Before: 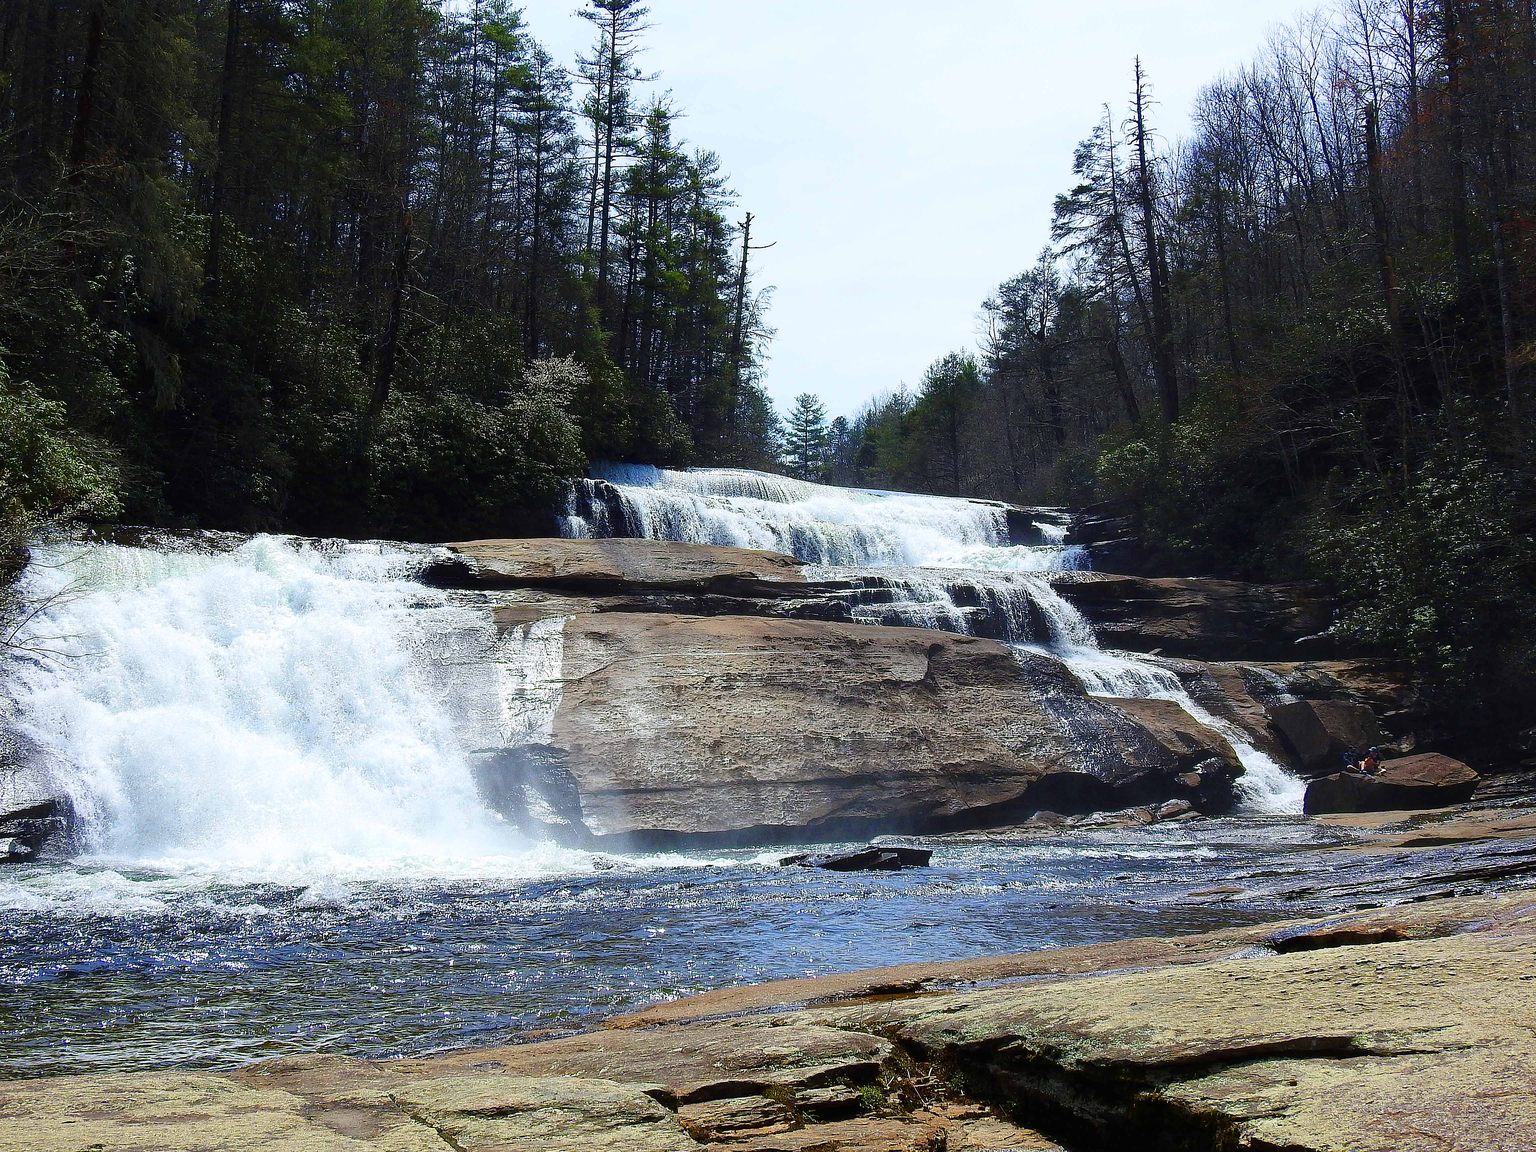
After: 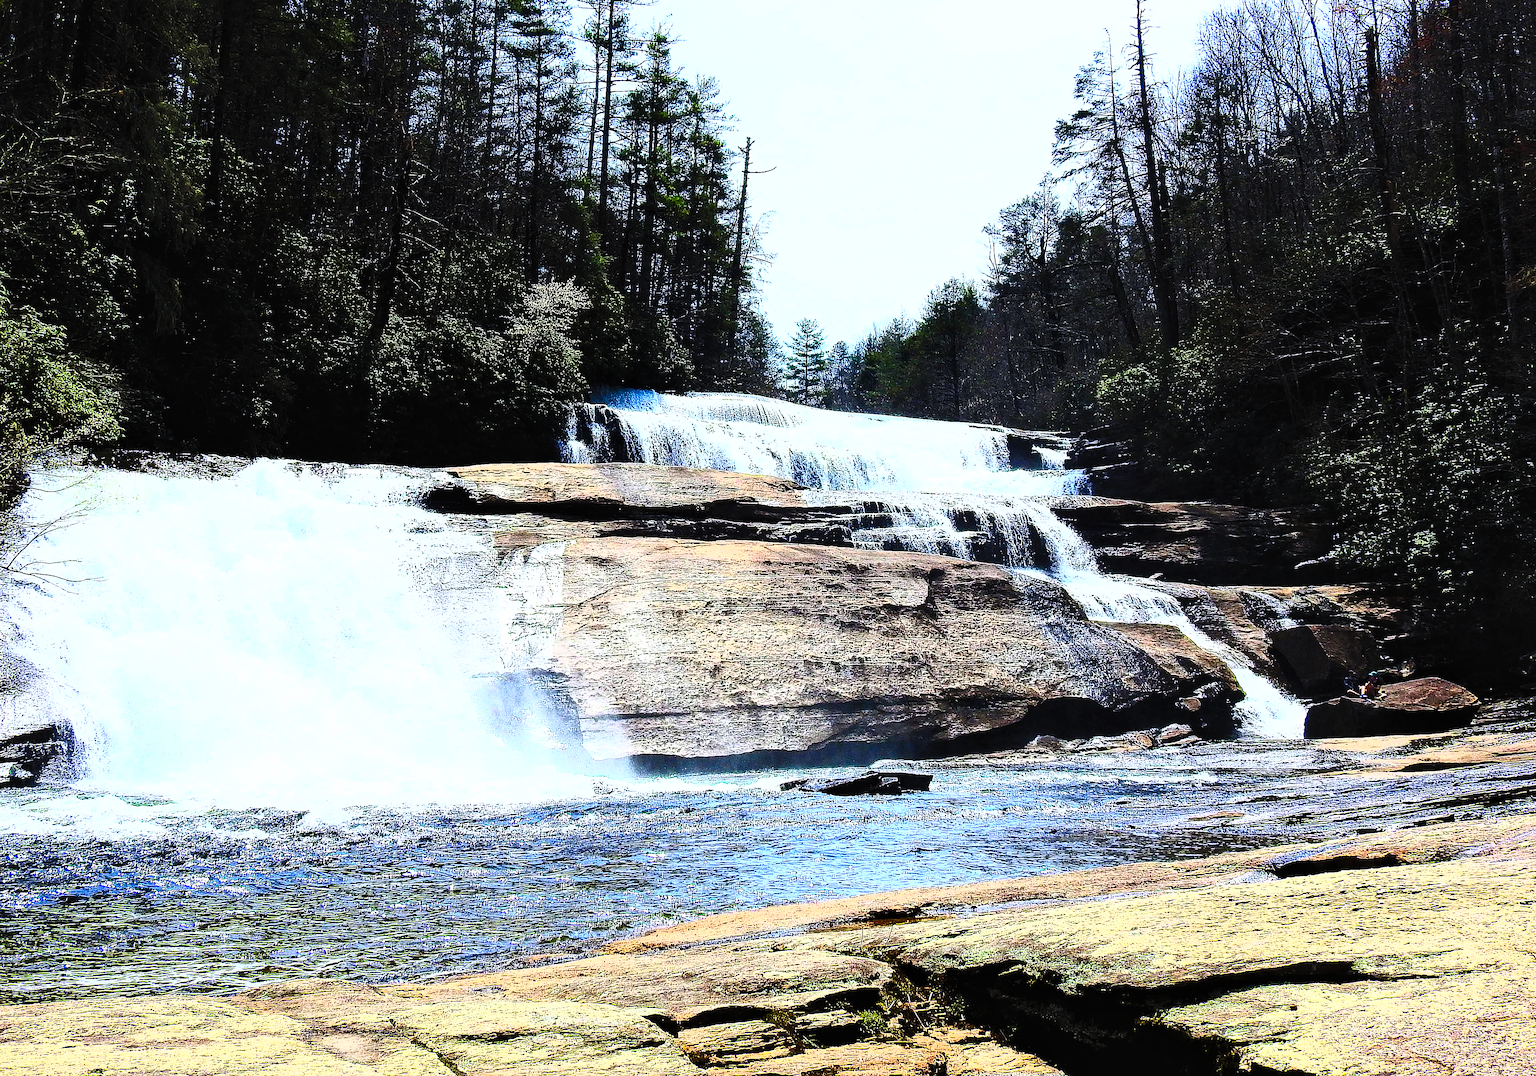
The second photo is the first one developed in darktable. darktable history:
crop and rotate: top 6.595%
tone equalizer: edges refinement/feathering 500, mask exposure compensation -1.57 EV, preserve details no
local contrast: mode bilateral grid, contrast 25, coarseness 50, detail 122%, midtone range 0.2
exposure: exposure 0.133 EV, compensate exposure bias true, compensate highlight preservation false
shadows and highlights: radius 126.93, shadows 30.35, highlights -30.64, low approximation 0.01, soften with gaussian
filmic rgb: black relative exposure -8 EV, white relative exposure 4.06 EV, threshold -0.298 EV, transition 3.19 EV, structure ↔ texture 99.91%, hardness 4.12, contrast 1.373, enable highlight reconstruction true
contrast brightness saturation: contrast 0.847, brightness 0.607, saturation 0.597
